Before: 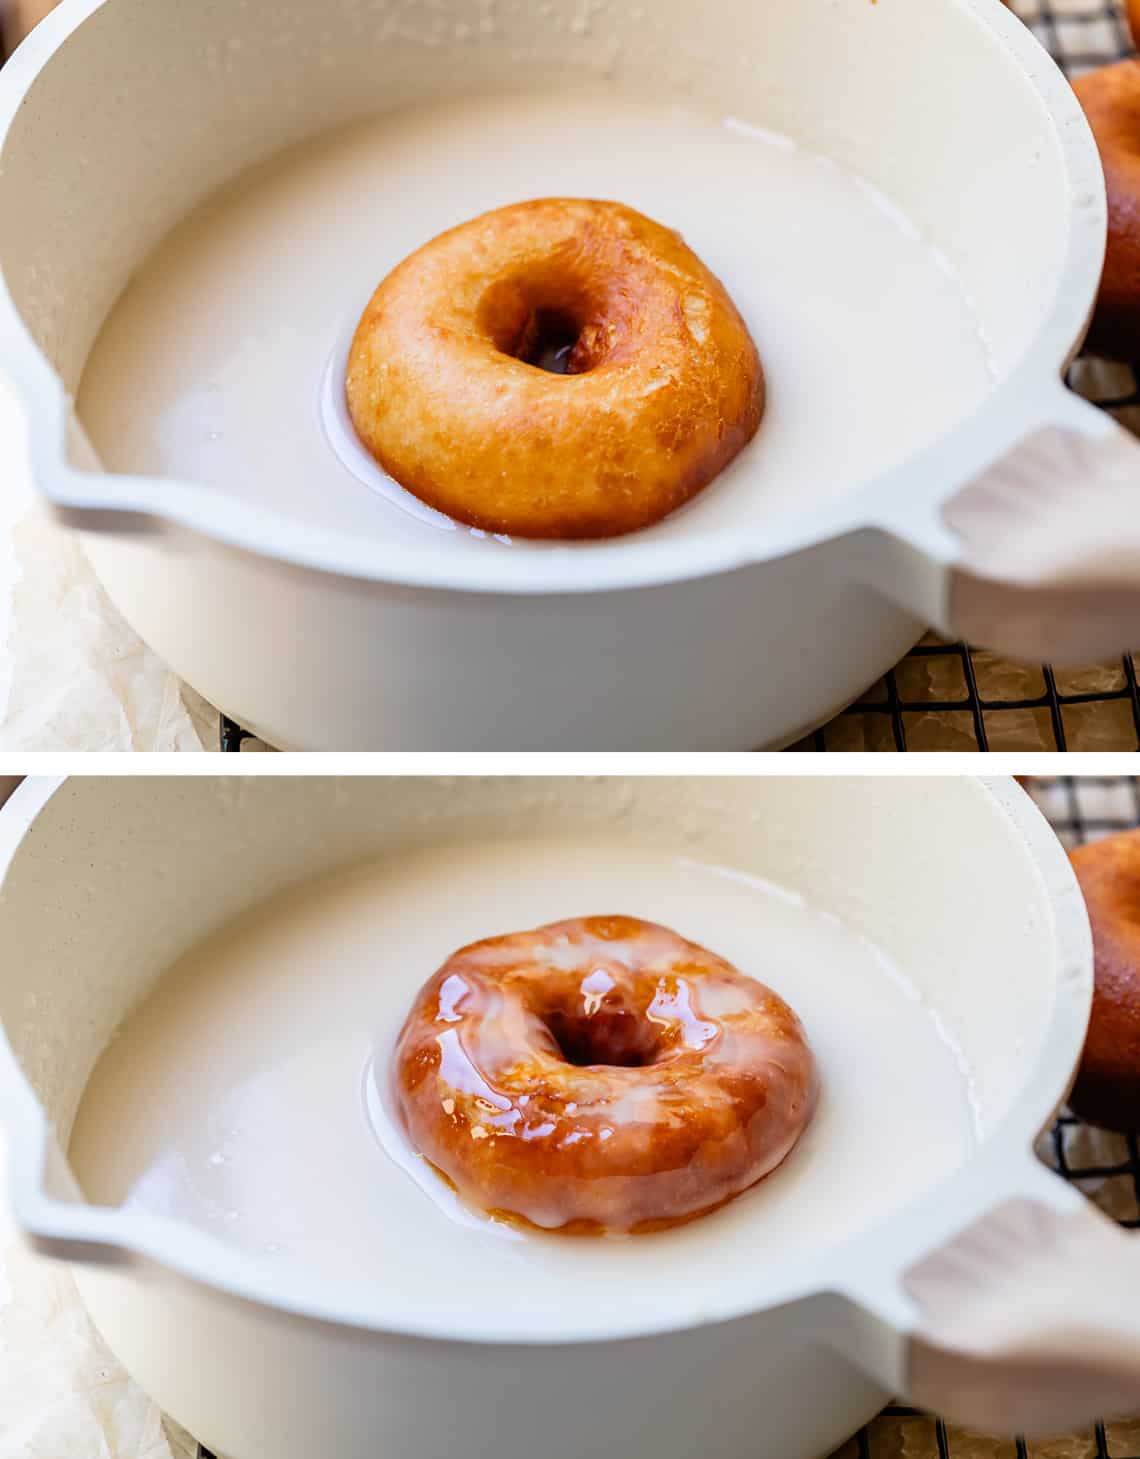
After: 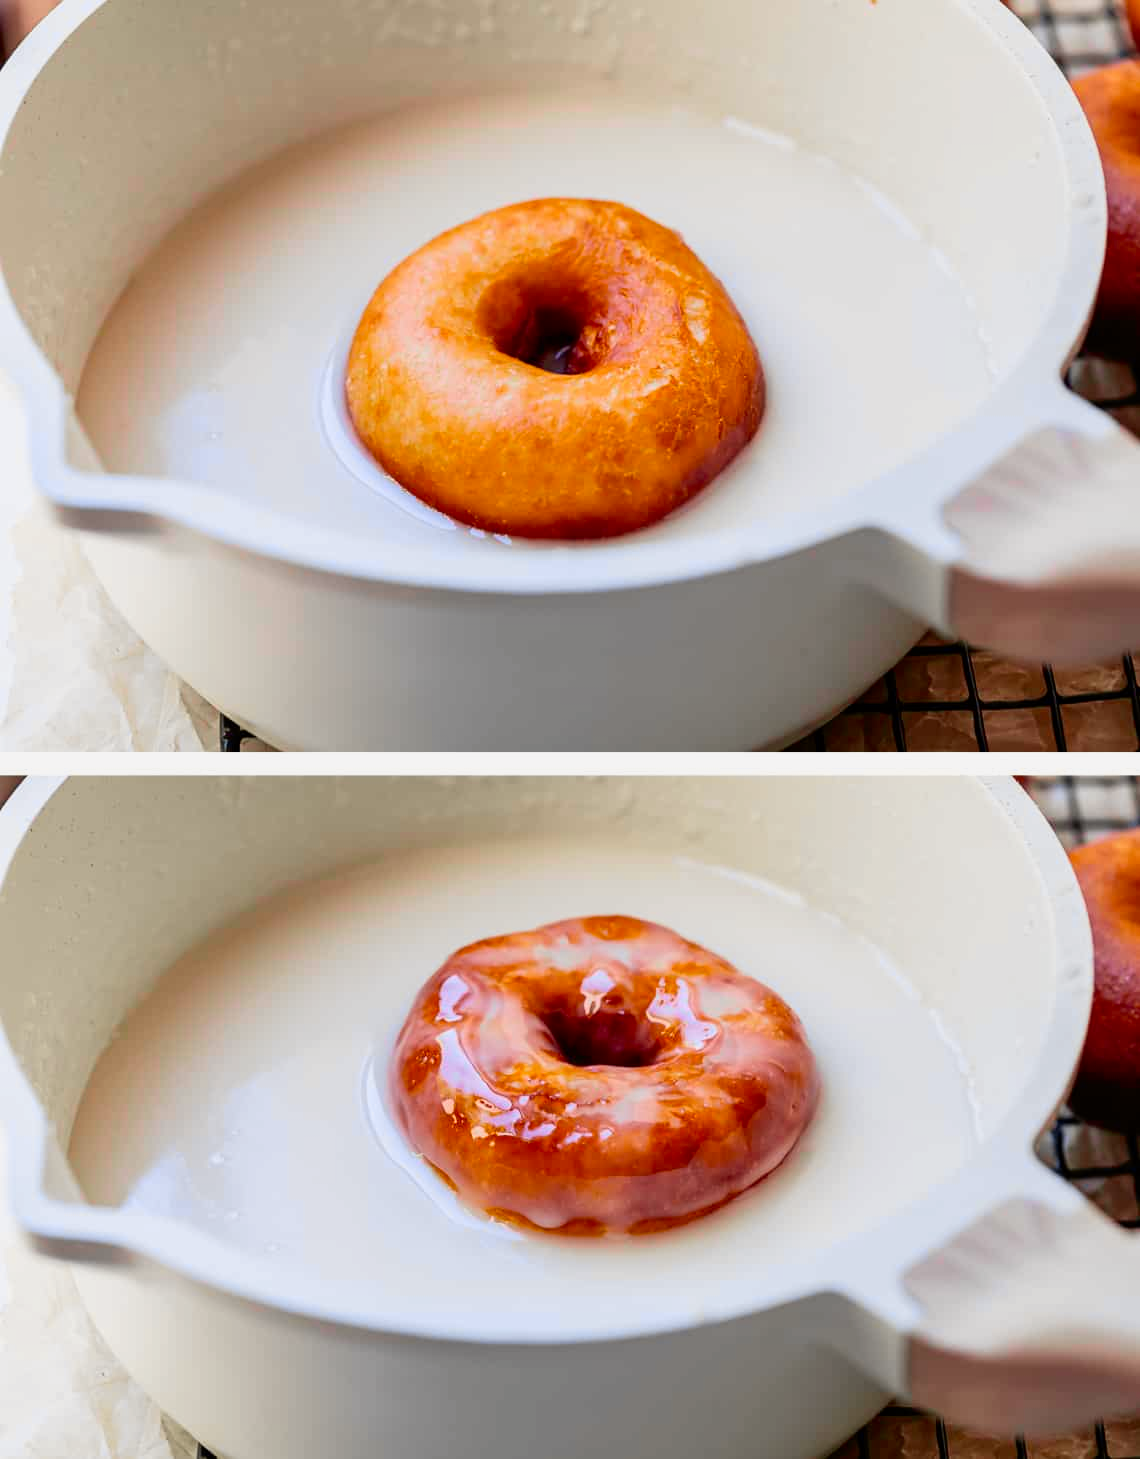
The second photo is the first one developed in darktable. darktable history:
tone curve: curves: ch0 [(0, 0) (0.087, 0.054) (0.281, 0.245) (0.532, 0.514) (0.835, 0.818) (0.994, 0.955)]; ch1 [(0, 0) (0.27, 0.195) (0.406, 0.435) (0.452, 0.474) (0.495, 0.5) (0.514, 0.508) (0.537, 0.556) (0.654, 0.689) (1, 1)]; ch2 [(0, 0) (0.269, 0.299) (0.459, 0.441) (0.498, 0.499) (0.523, 0.52) (0.551, 0.549) (0.633, 0.625) (0.659, 0.681) (0.718, 0.764) (1, 1)], color space Lab, independent channels, preserve colors none
